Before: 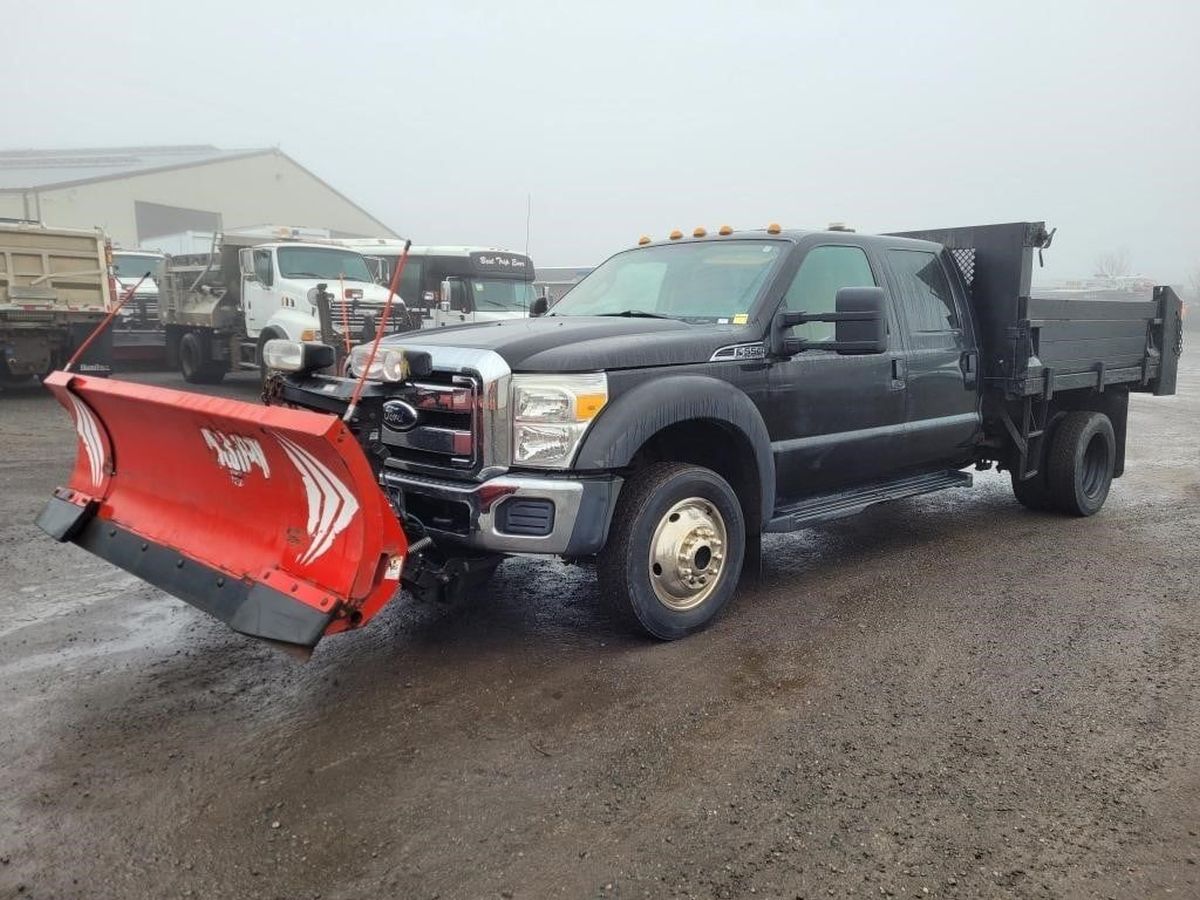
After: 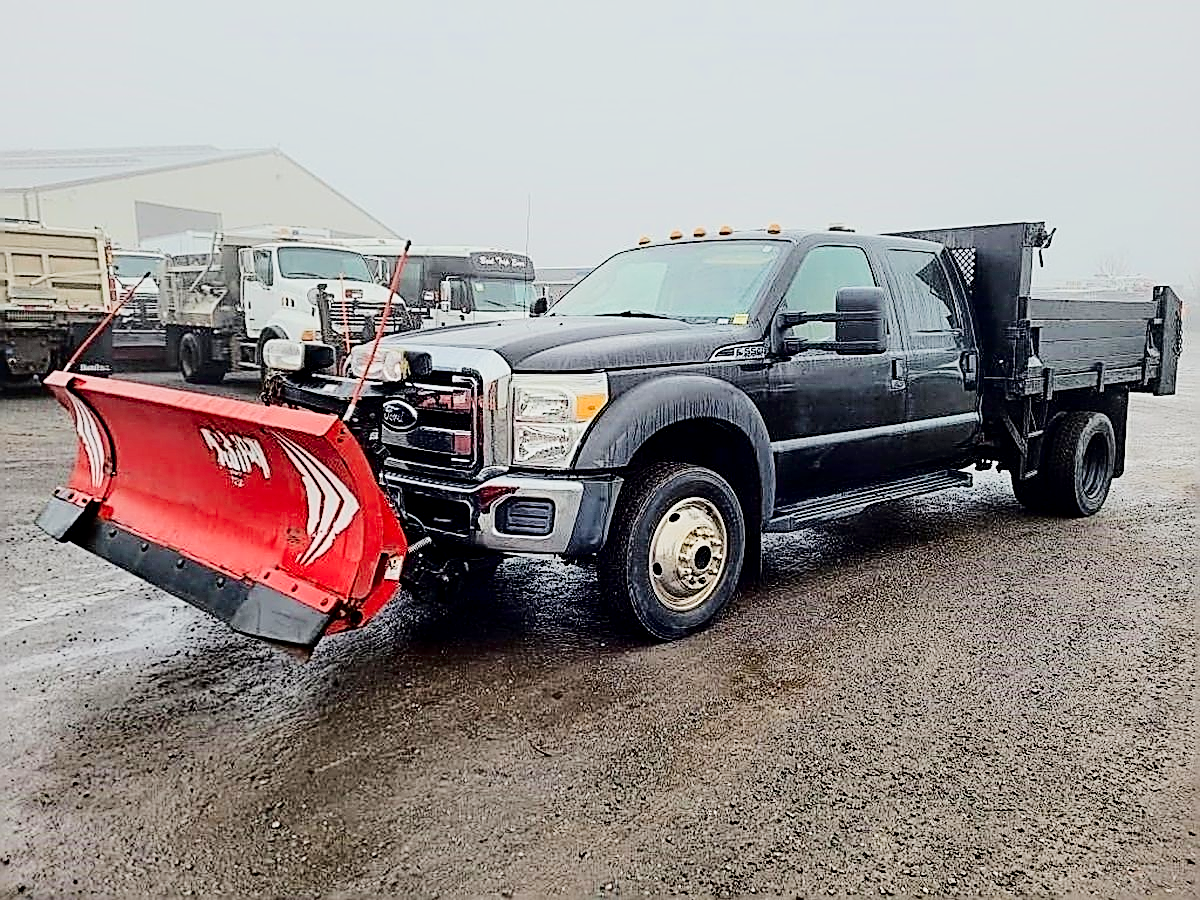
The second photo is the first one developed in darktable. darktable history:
sharpen: amount 1.846
tone curve: curves: ch0 [(0, 0) (0.003, 0.009) (0.011, 0.009) (0.025, 0.01) (0.044, 0.02) (0.069, 0.032) (0.1, 0.048) (0.136, 0.092) (0.177, 0.153) (0.224, 0.217) (0.277, 0.306) (0.335, 0.402) (0.399, 0.488) (0.468, 0.574) (0.543, 0.648) (0.623, 0.716) (0.709, 0.783) (0.801, 0.851) (0.898, 0.92) (1, 1)], color space Lab, independent channels, preserve colors none
filmic rgb: black relative exposure -6.12 EV, white relative exposure 6.95 EV, hardness 2.25
contrast brightness saturation: contrast 0.133, brightness -0.222, saturation 0.144
local contrast: highlights 100%, shadows 101%, detail 120%, midtone range 0.2
exposure: exposure 1 EV, compensate exposure bias true, compensate highlight preservation false
